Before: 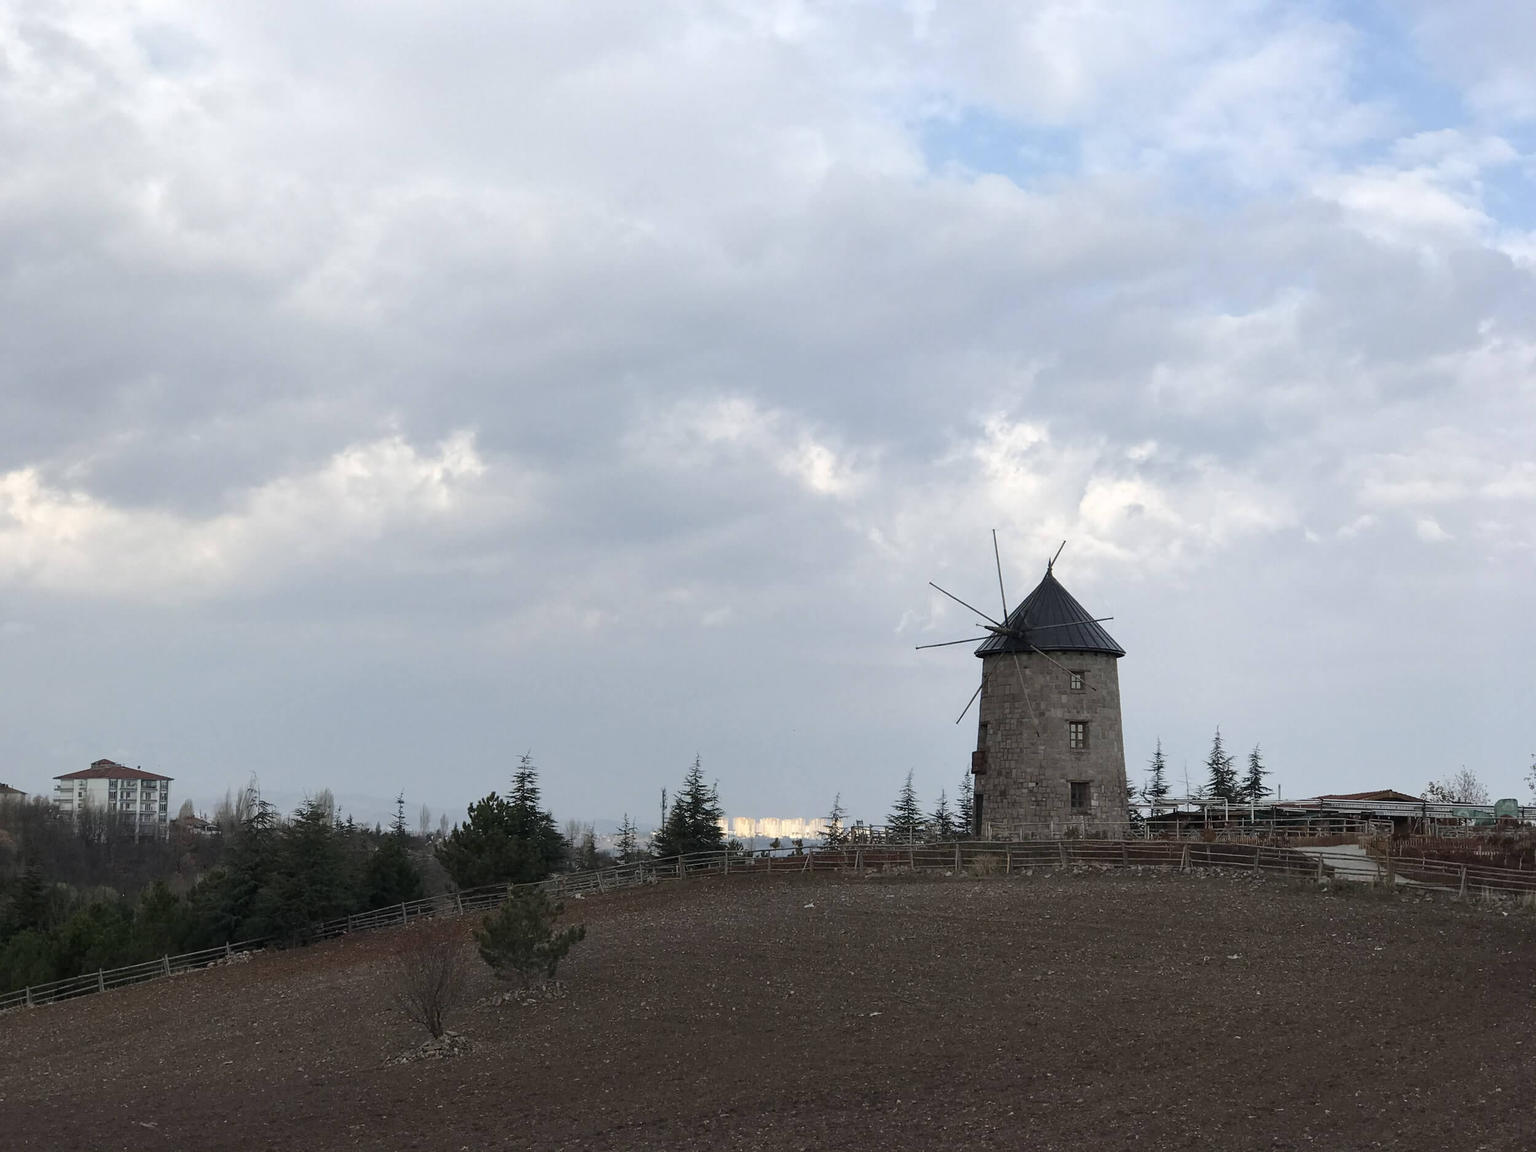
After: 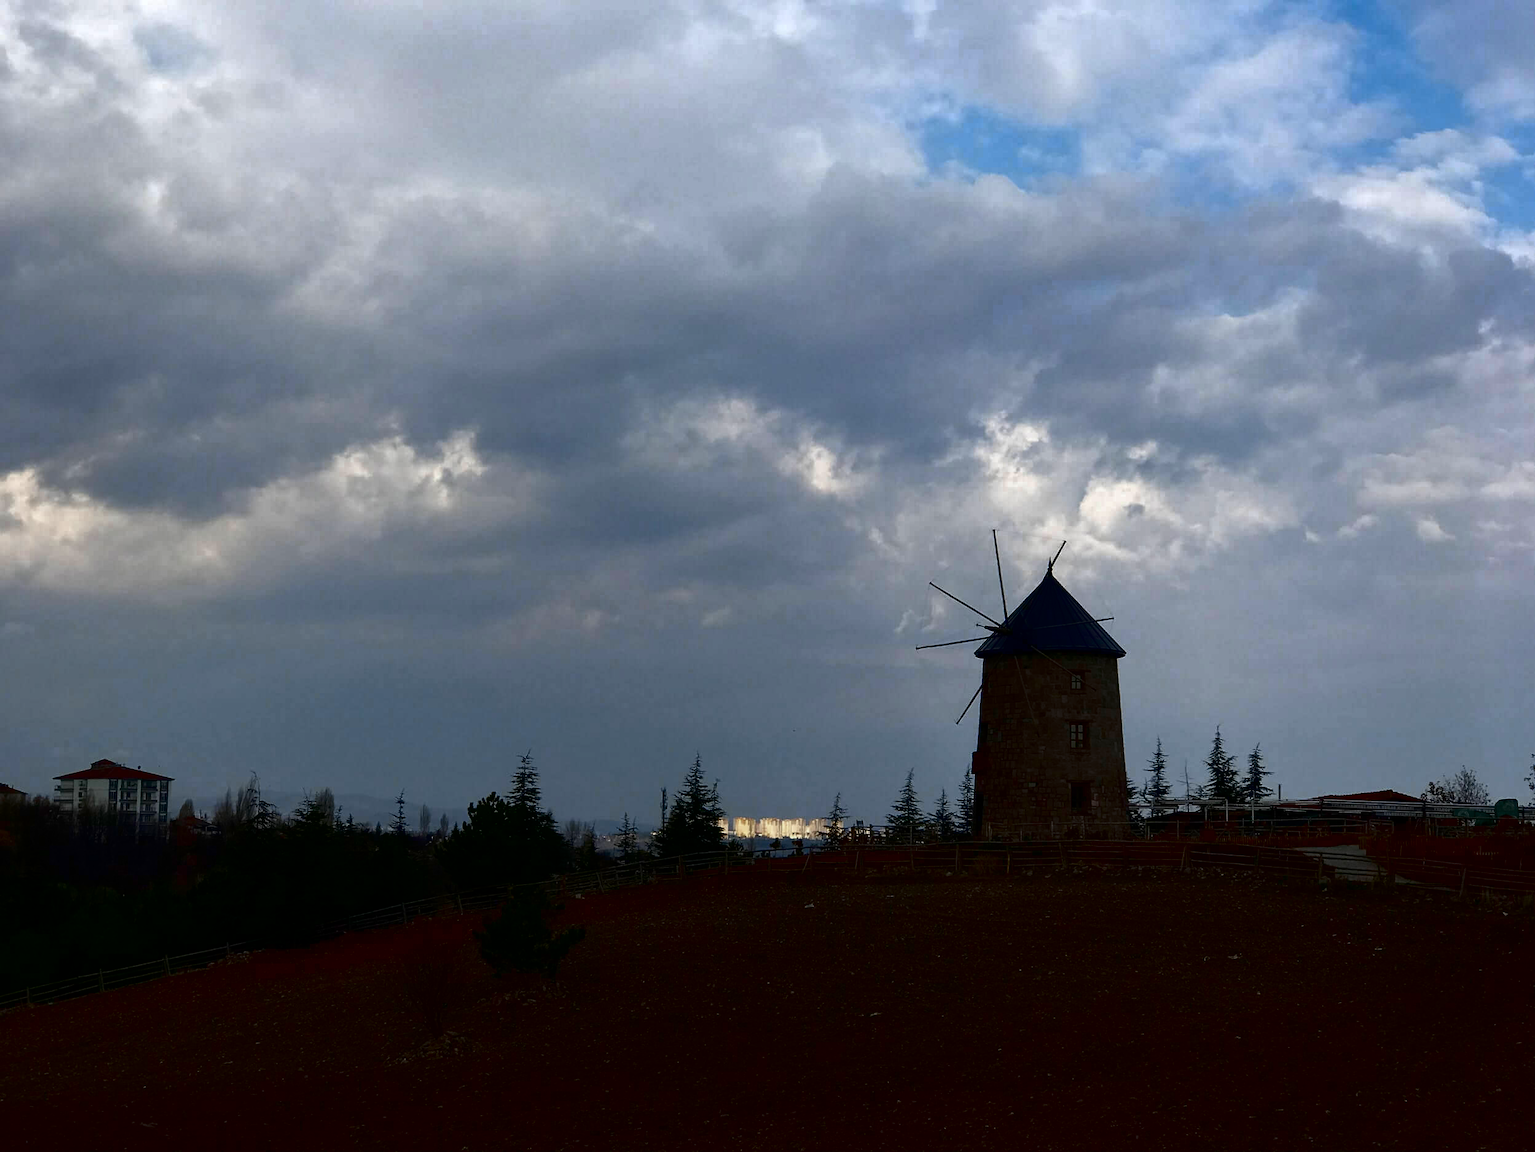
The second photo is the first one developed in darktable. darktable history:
contrast brightness saturation: brightness -0.986, saturation 0.982
color zones: curves: ch0 [(0, 0.5) (0.125, 0.4) (0.25, 0.5) (0.375, 0.4) (0.5, 0.4) (0.625, 0.6) (0.75, 0.6) (0.875, 0.5)]; ch1 [(0, 0.35) (0.125, 0.45) (0.25, 0.35) (0.375, 0.35) (0.5, 0.35) (0.625, 0.35) (0.75, 0.45) (0.875, 0.35)]; ch2 [(0, 0.6) (0.125, 0.5) (0.25, 0.5) (0.375, 0.6) (0.5, 0.6) (0.625, 0.5) (0.75, 0.5) (0.875, 0.5)]
